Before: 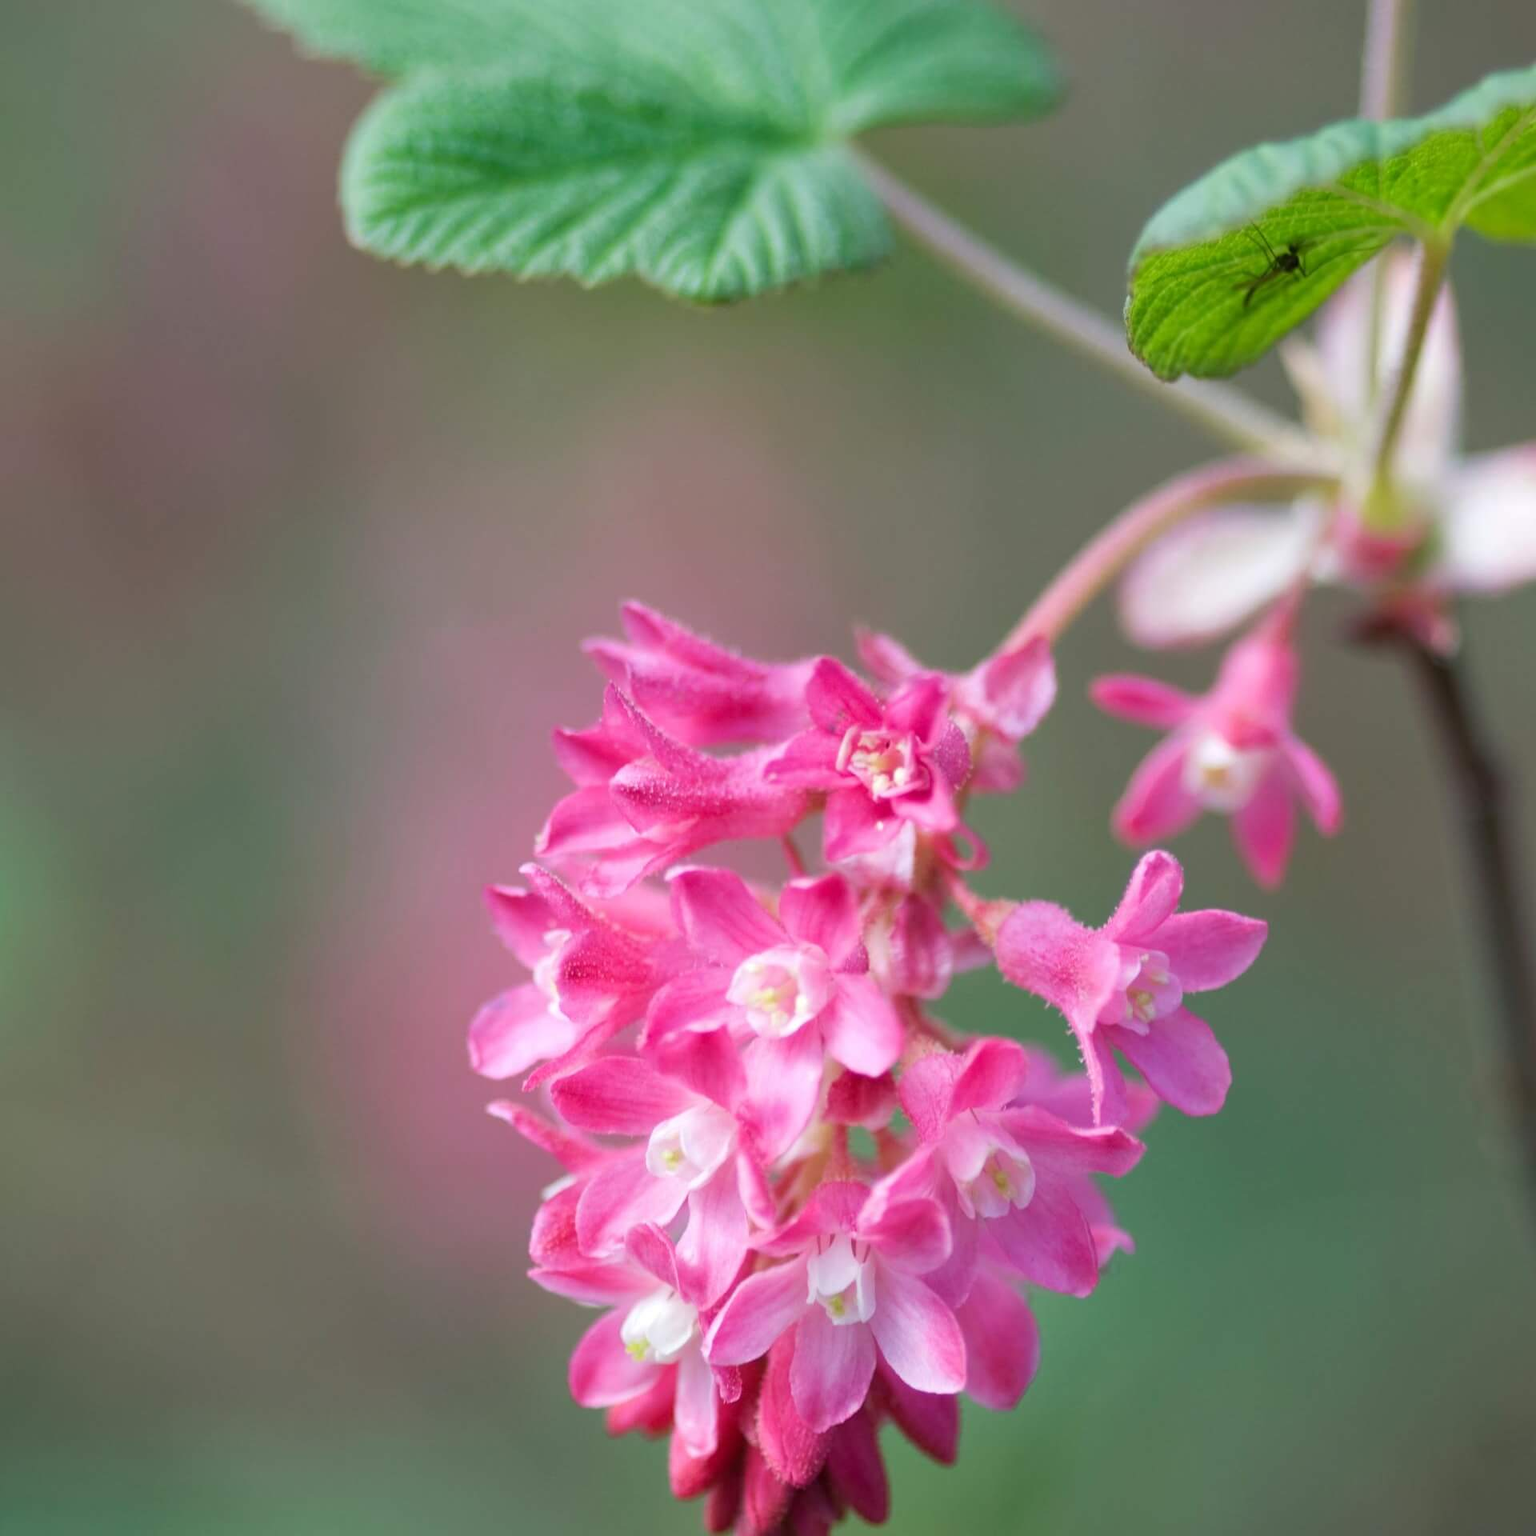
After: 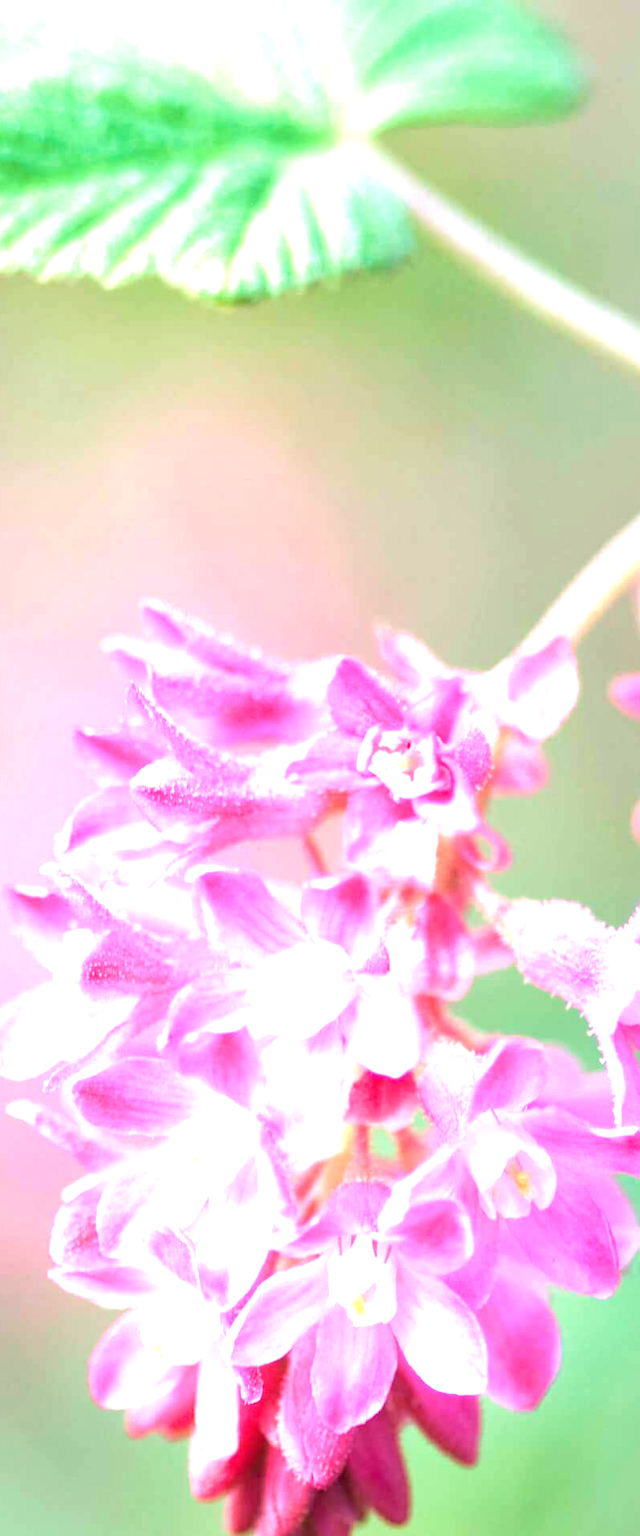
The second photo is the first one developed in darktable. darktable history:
crop: left 31.229%, right 27.105%
velvia: on, module defaults
exposure: black level correction 0, exposure 1.9 EV, compensate highlight preservation false
